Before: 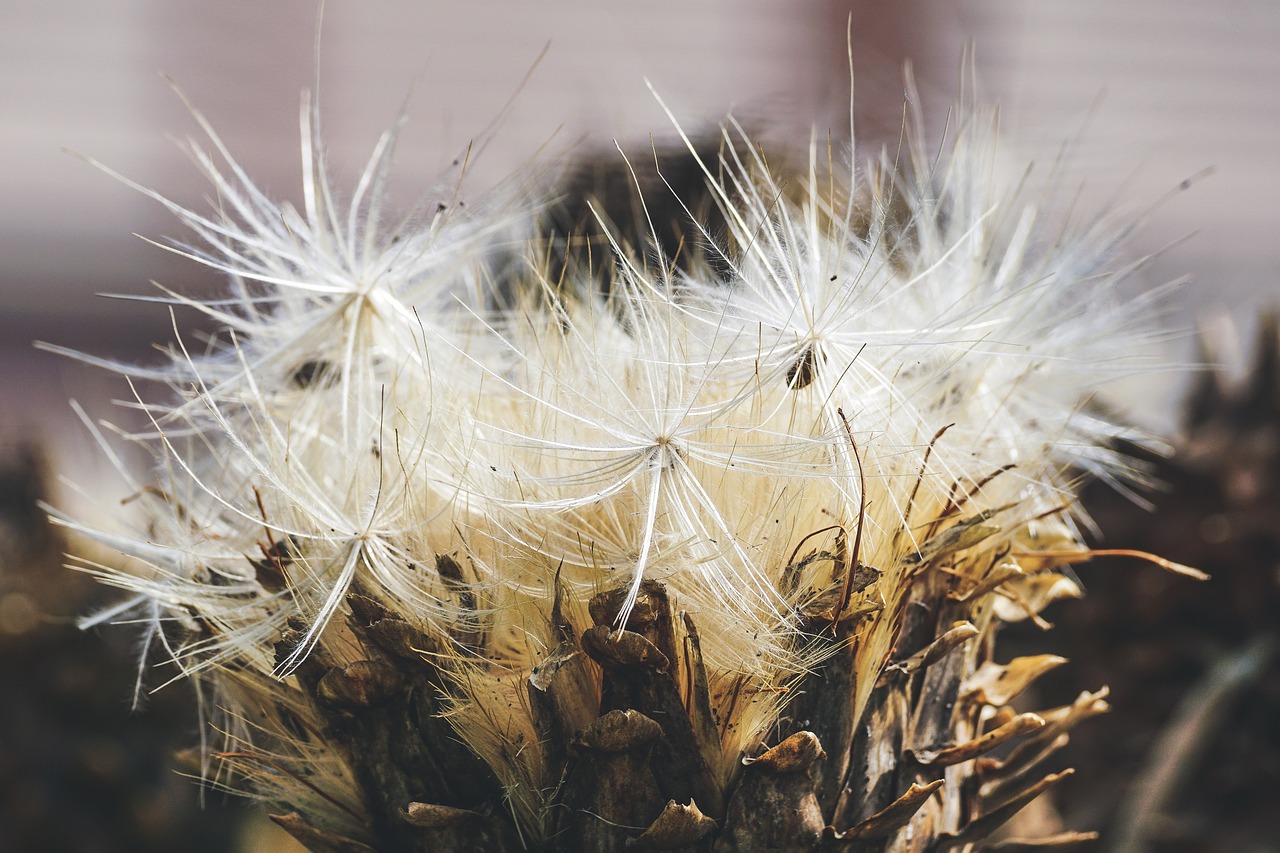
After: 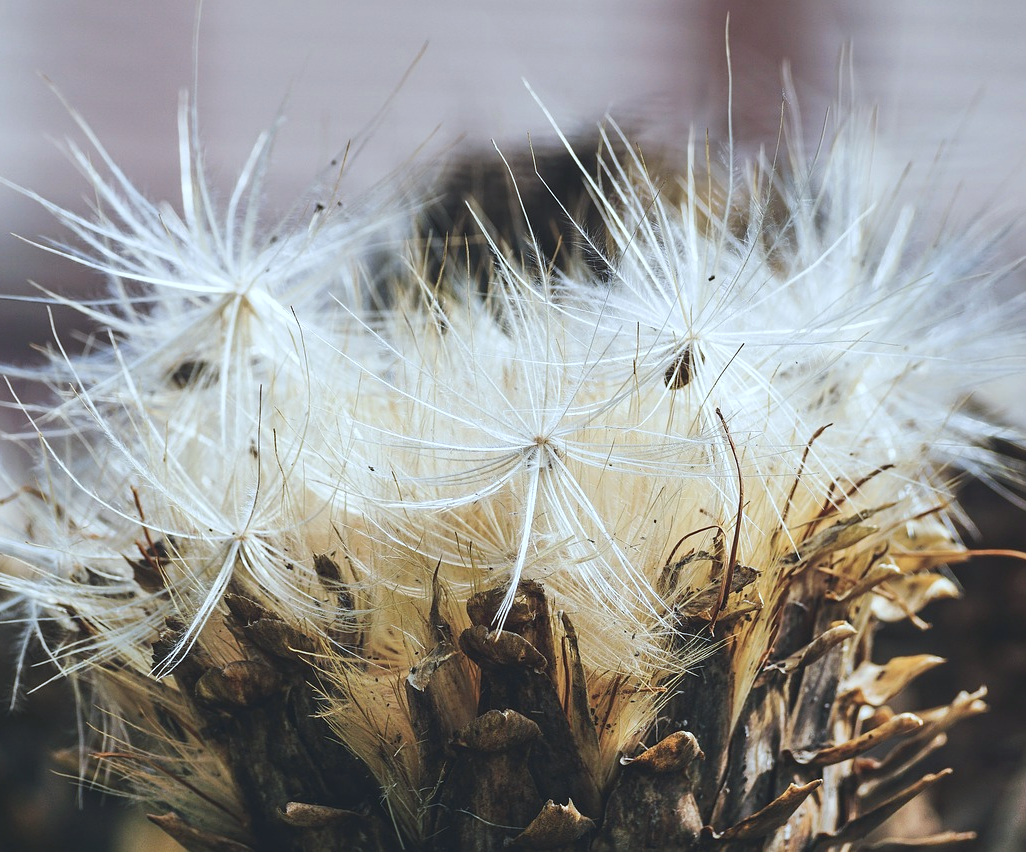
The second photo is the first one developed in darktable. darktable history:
color correction: highlights a* -4.18, highlights b* -10.81
crop and rotate: left 9.597%, right 10.195%
